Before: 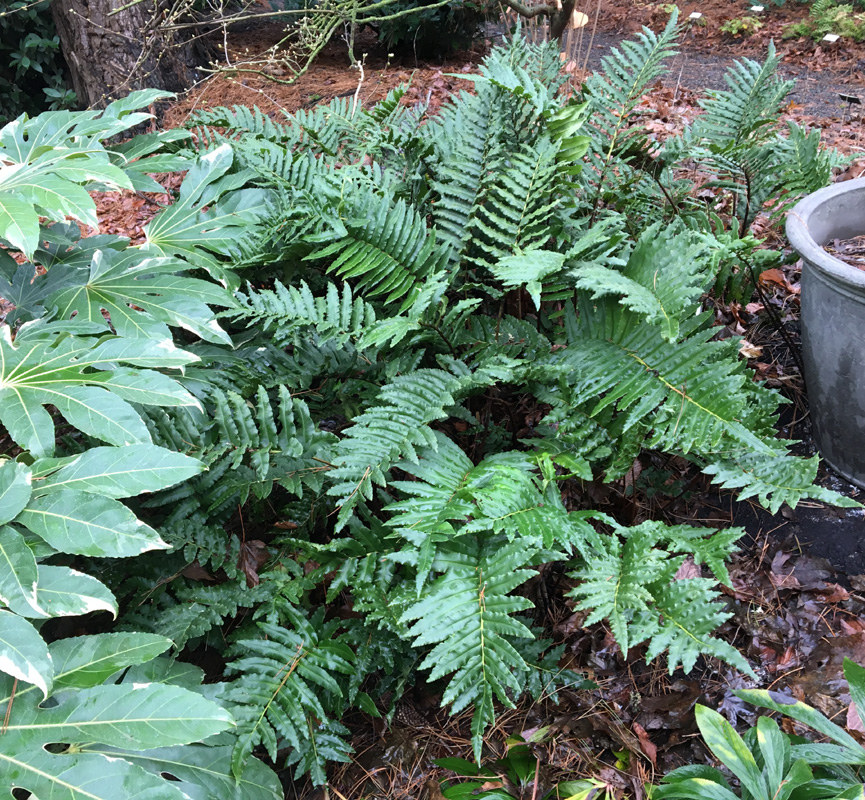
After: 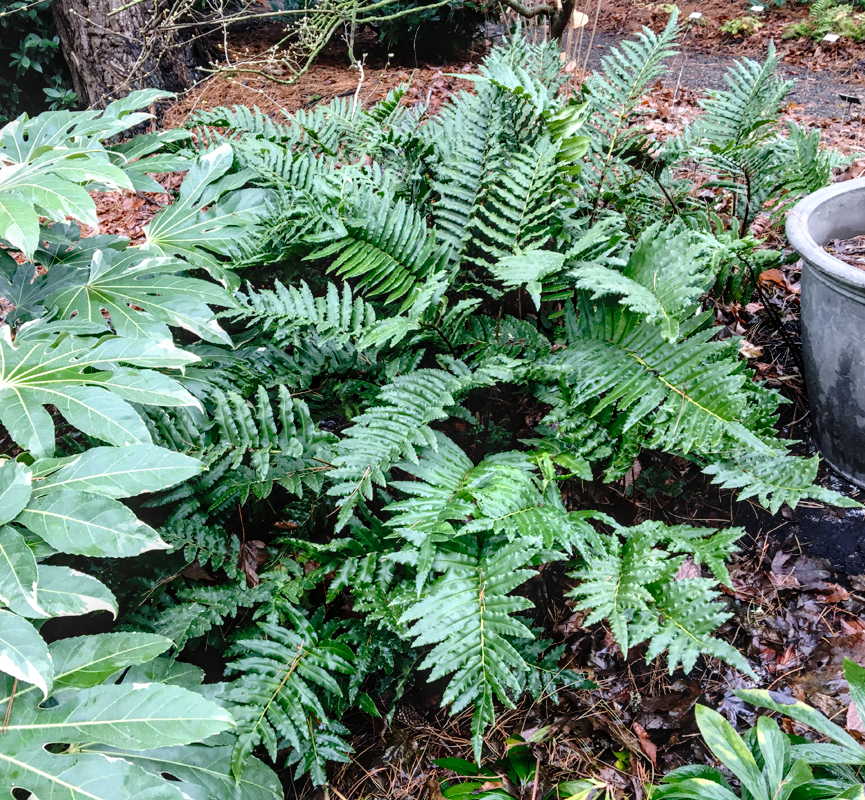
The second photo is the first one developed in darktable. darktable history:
tone curve: curves: ch0 [(0, 0) (0.003, 0.025) (0.011, 0.027) (0.025, 0.032) (0.044, 0.037) (0.069, 0.044) (0.1, 0.054) (0.136, 0.084) (0.177, 0.128) (0.224, 0.196) (0.277, 0.281) (0.335, 0.376) (0.399, 0.461) (0.468, 0.534) (0.543, 0.613) (0.623, 0.692) (0.709, 0.77) (0.801, 0.849) (0.898, 0.934) (1, 1)], preserve colors none
local contrast: detail 130%
